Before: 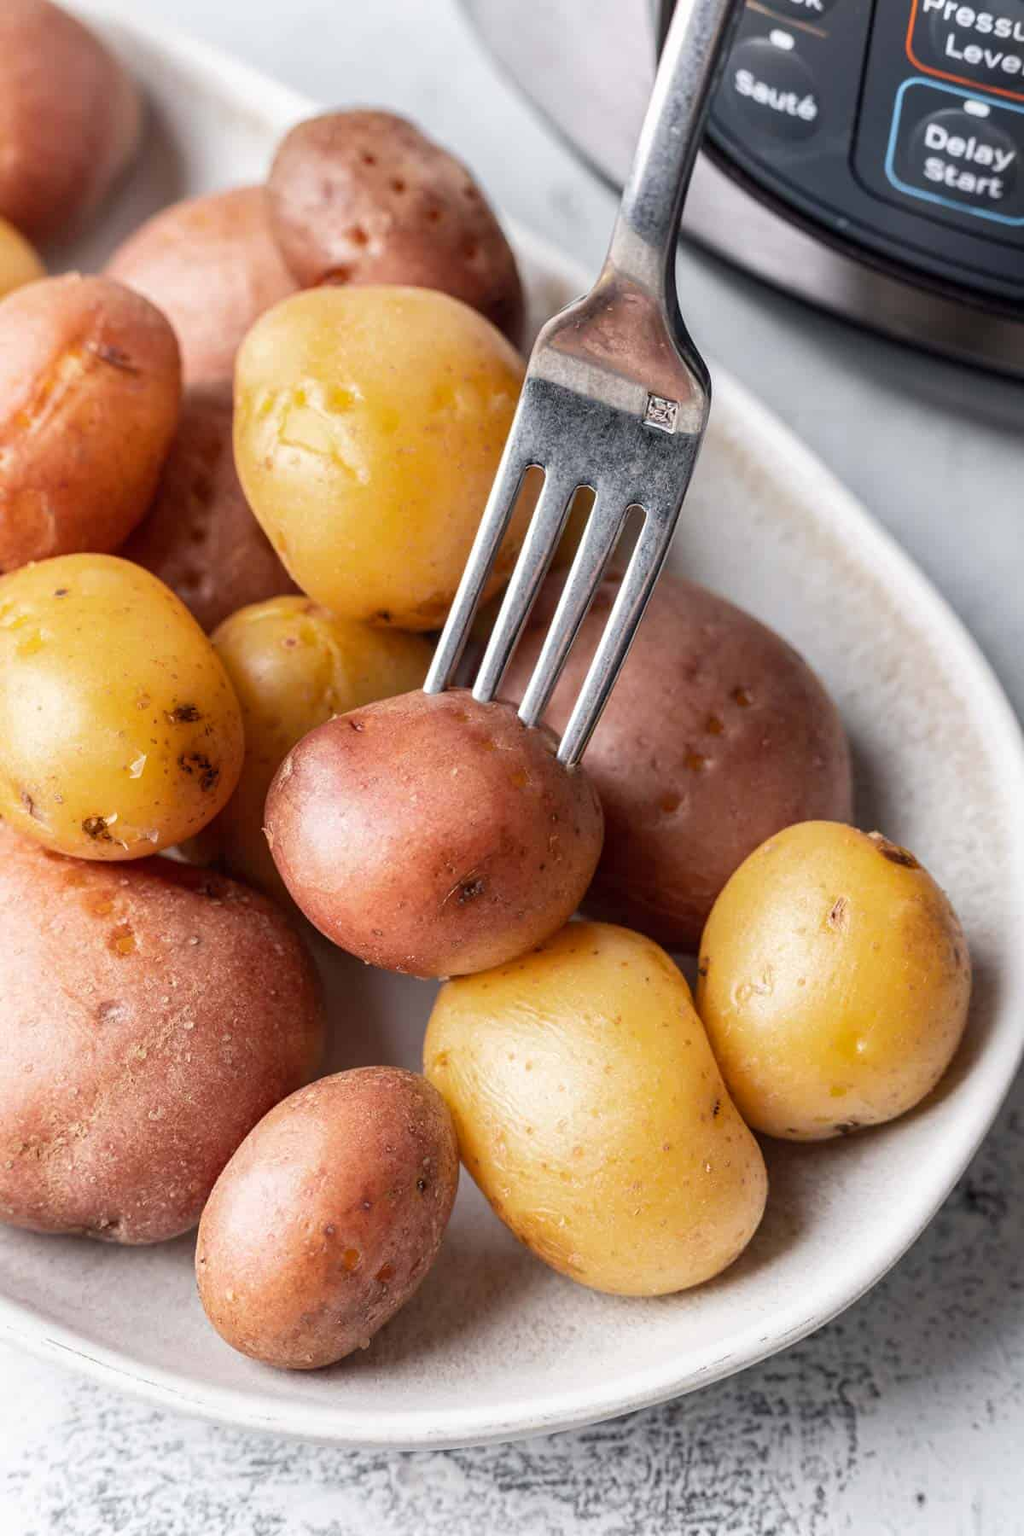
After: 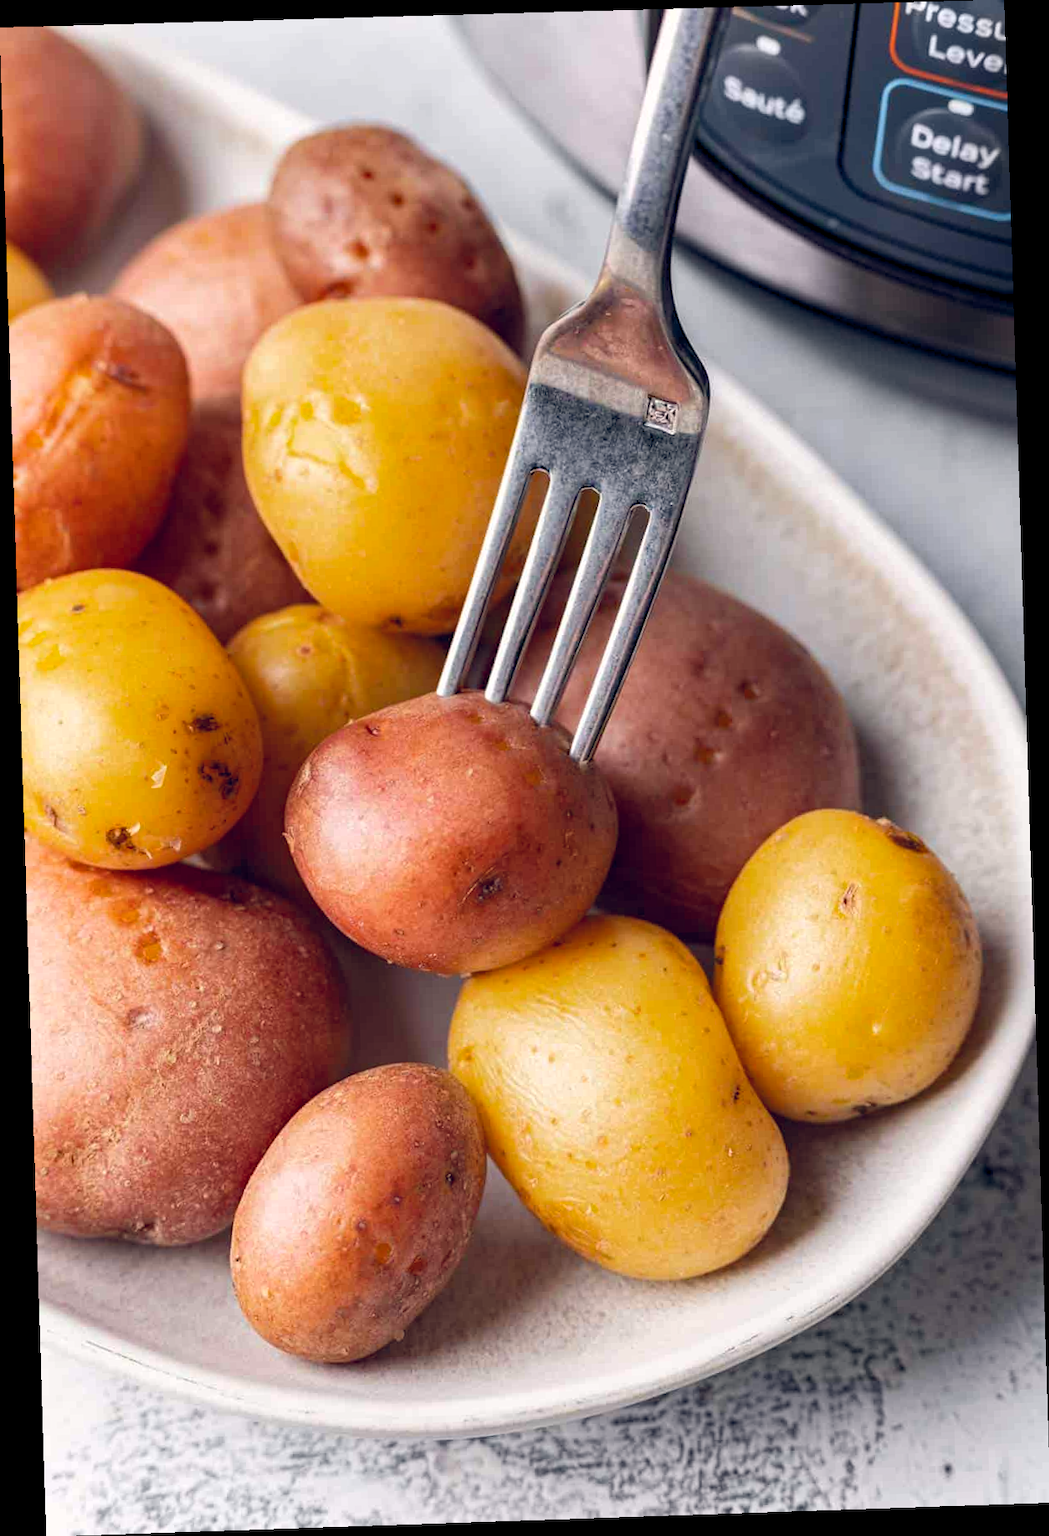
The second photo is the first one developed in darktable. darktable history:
haze removal: compatibility mode true, adaptive false
color balance rgb: shadows lift › hue 87.51°, highlights gain › chroma 0.68%, highlights gain › hue 55.1°, global offset › chroma 0.13%, global offset › hue 253.66°, linear chroma grading › global chroma 0.5%, perceptual saturation grading › global saturation 16.38%
rotate and perspective: rotation -1.77°, lens shift (horizontal) 0.004, automatic cropping off
